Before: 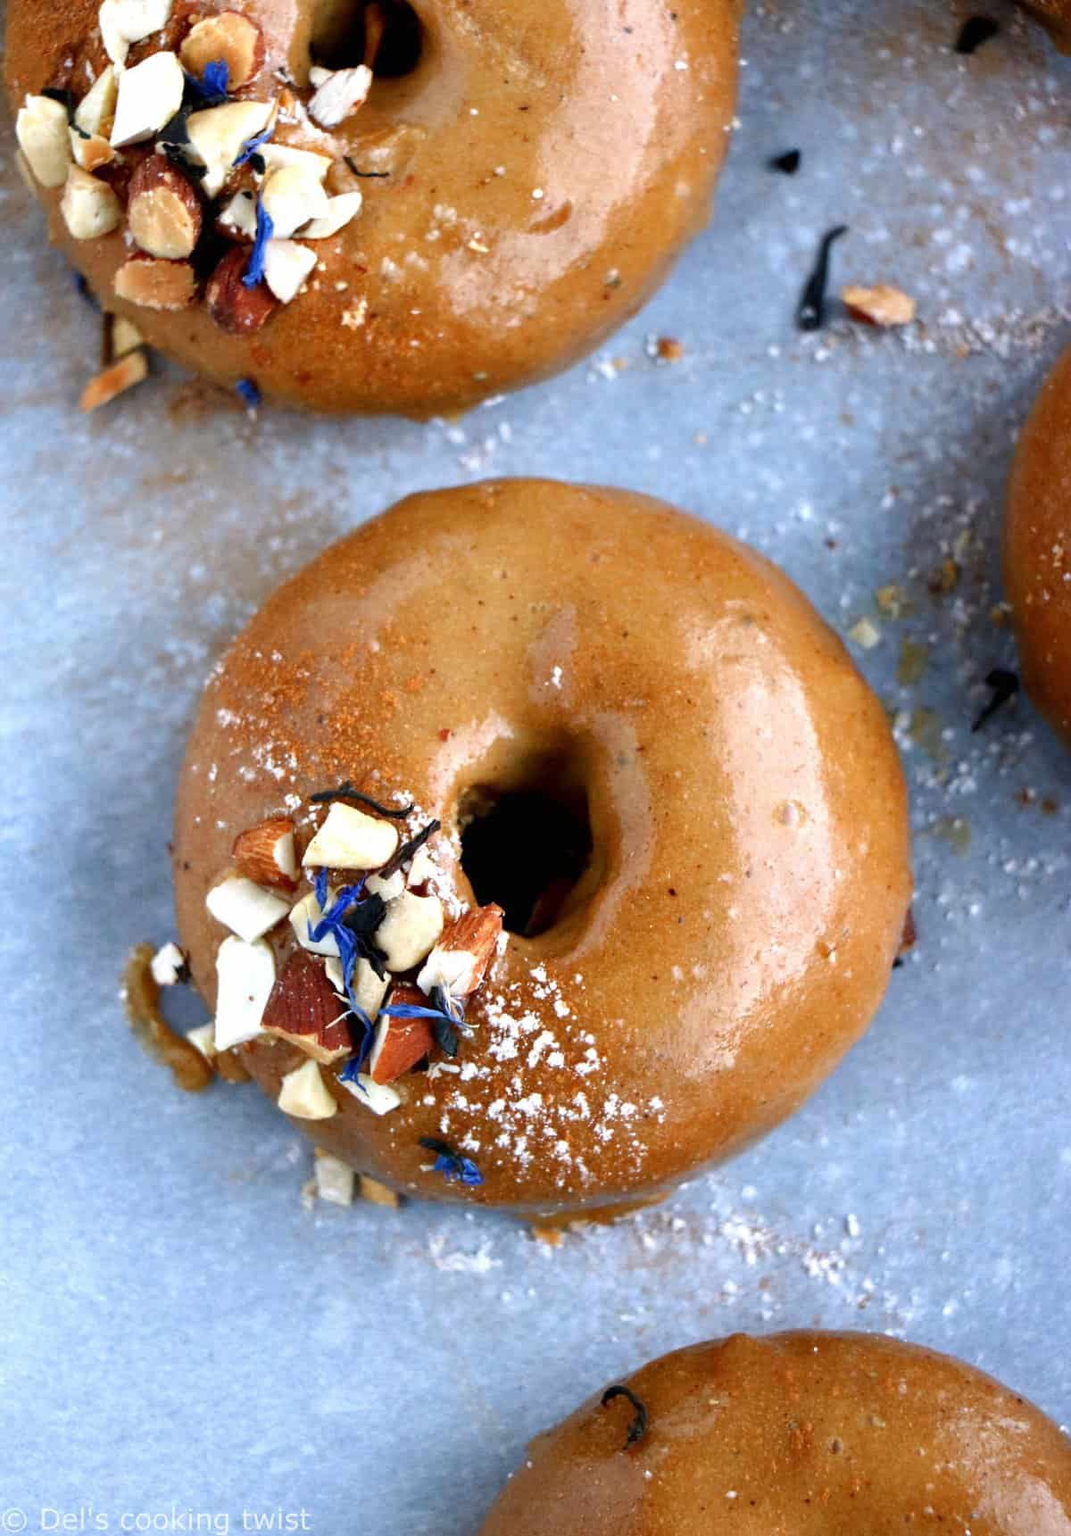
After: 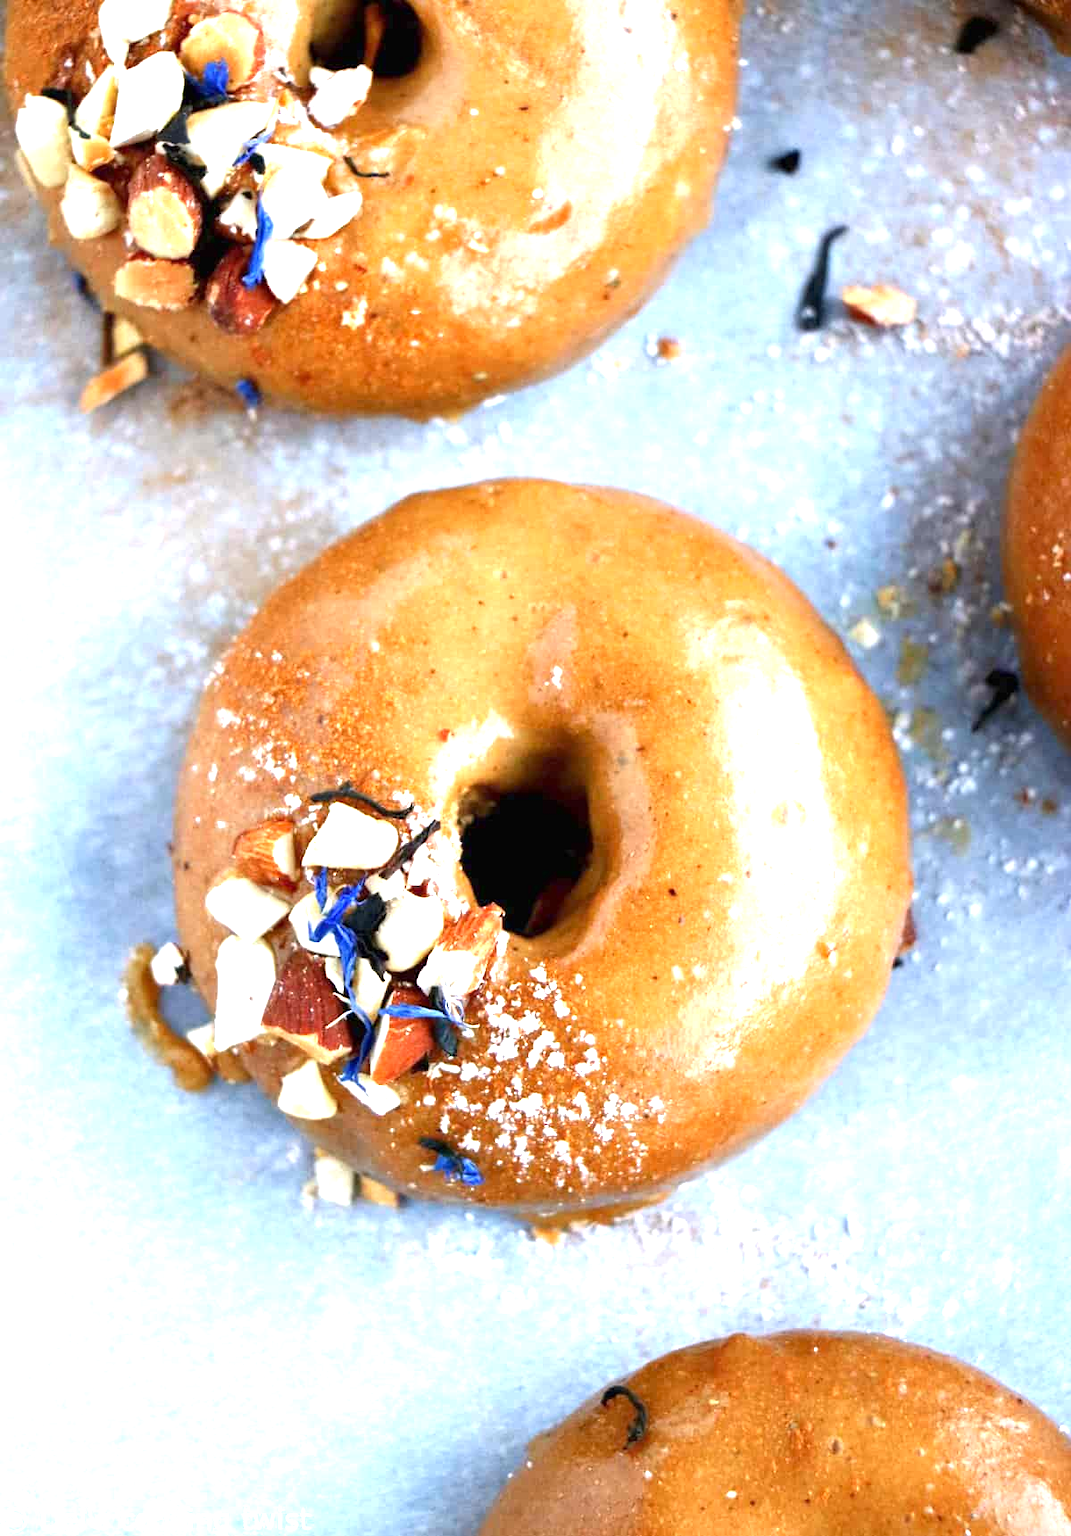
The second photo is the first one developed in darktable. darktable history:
exposure: exposure 1.208 EV, compensate exposure bias true, compensate highlight preservation false
